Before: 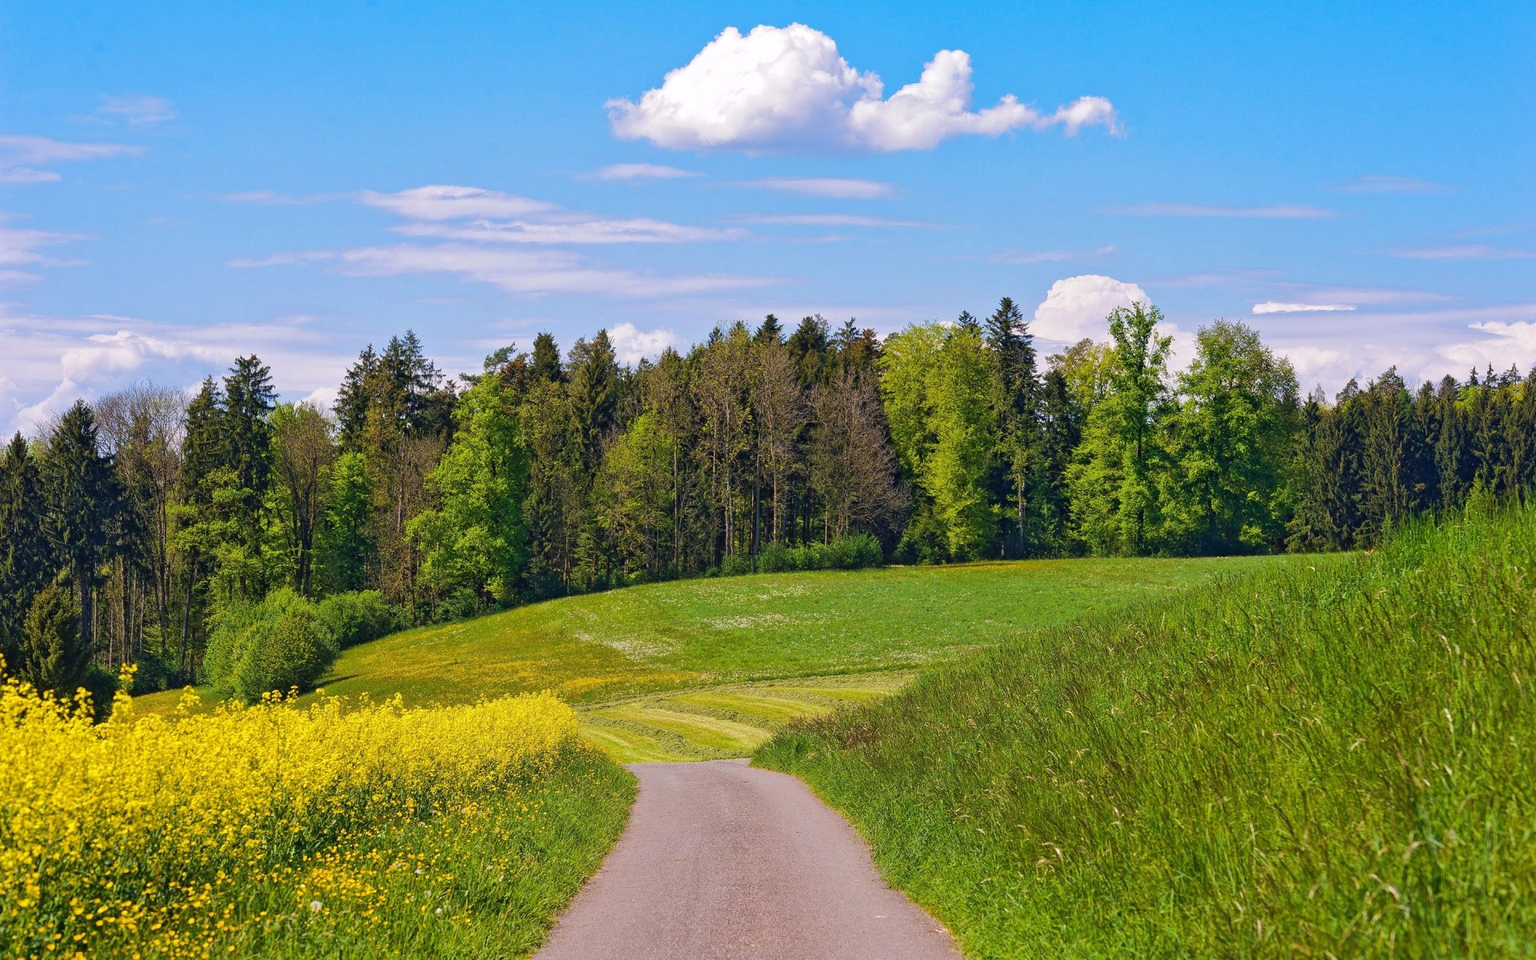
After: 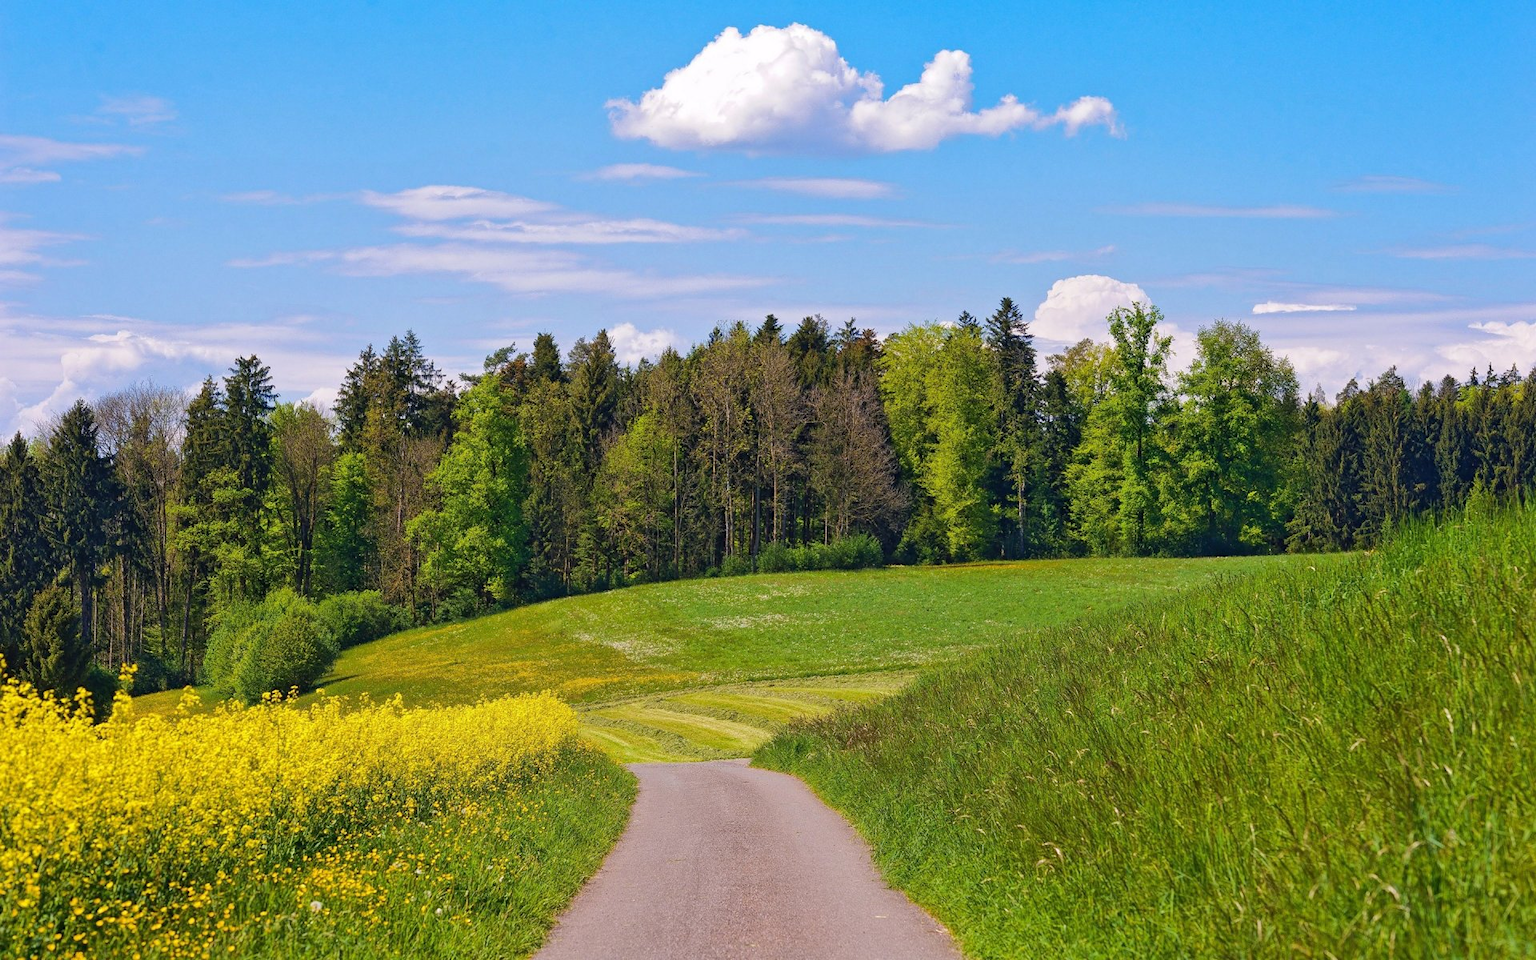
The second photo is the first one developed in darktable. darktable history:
color correction: highlights a* -0.075, highlights b* 0.083
